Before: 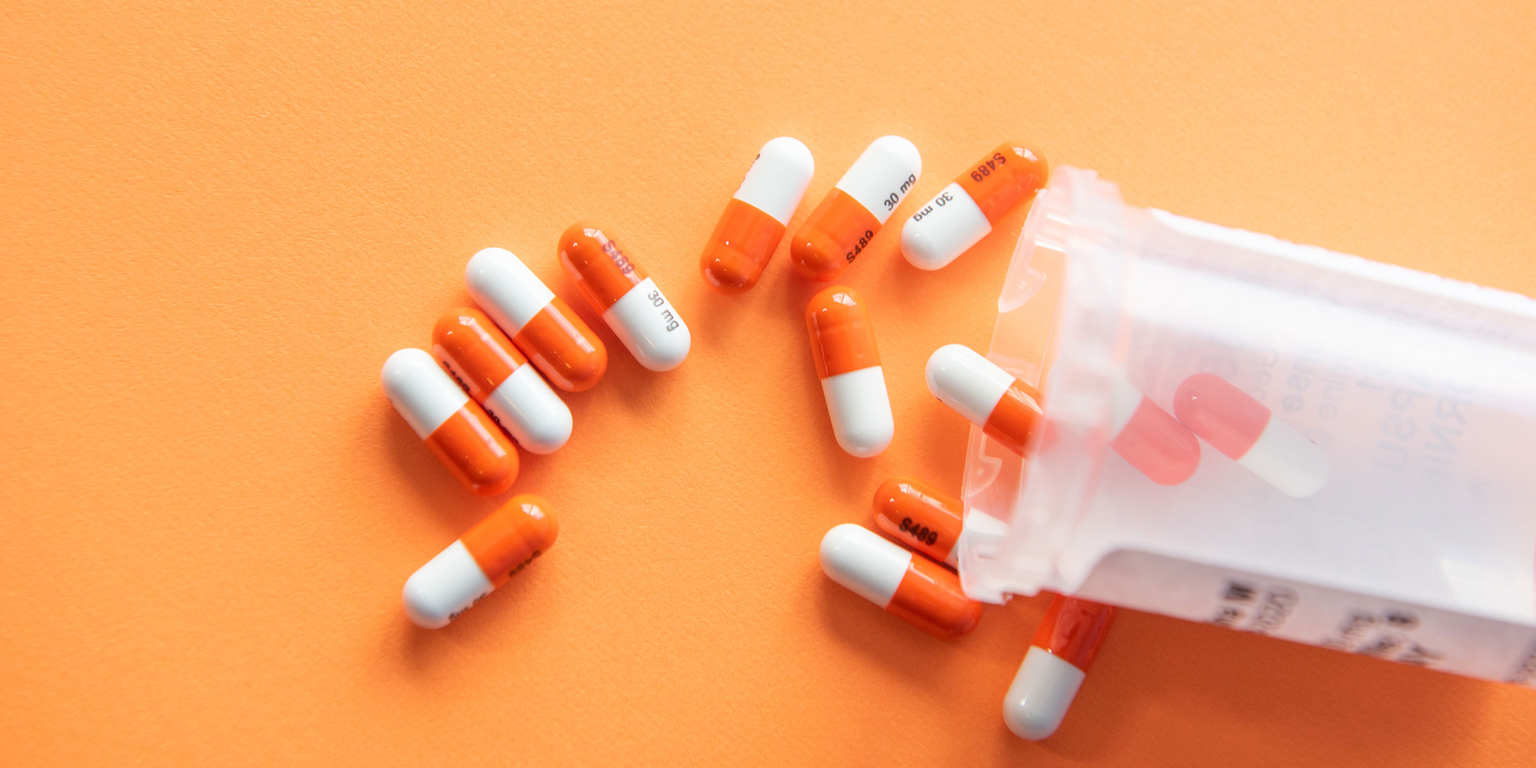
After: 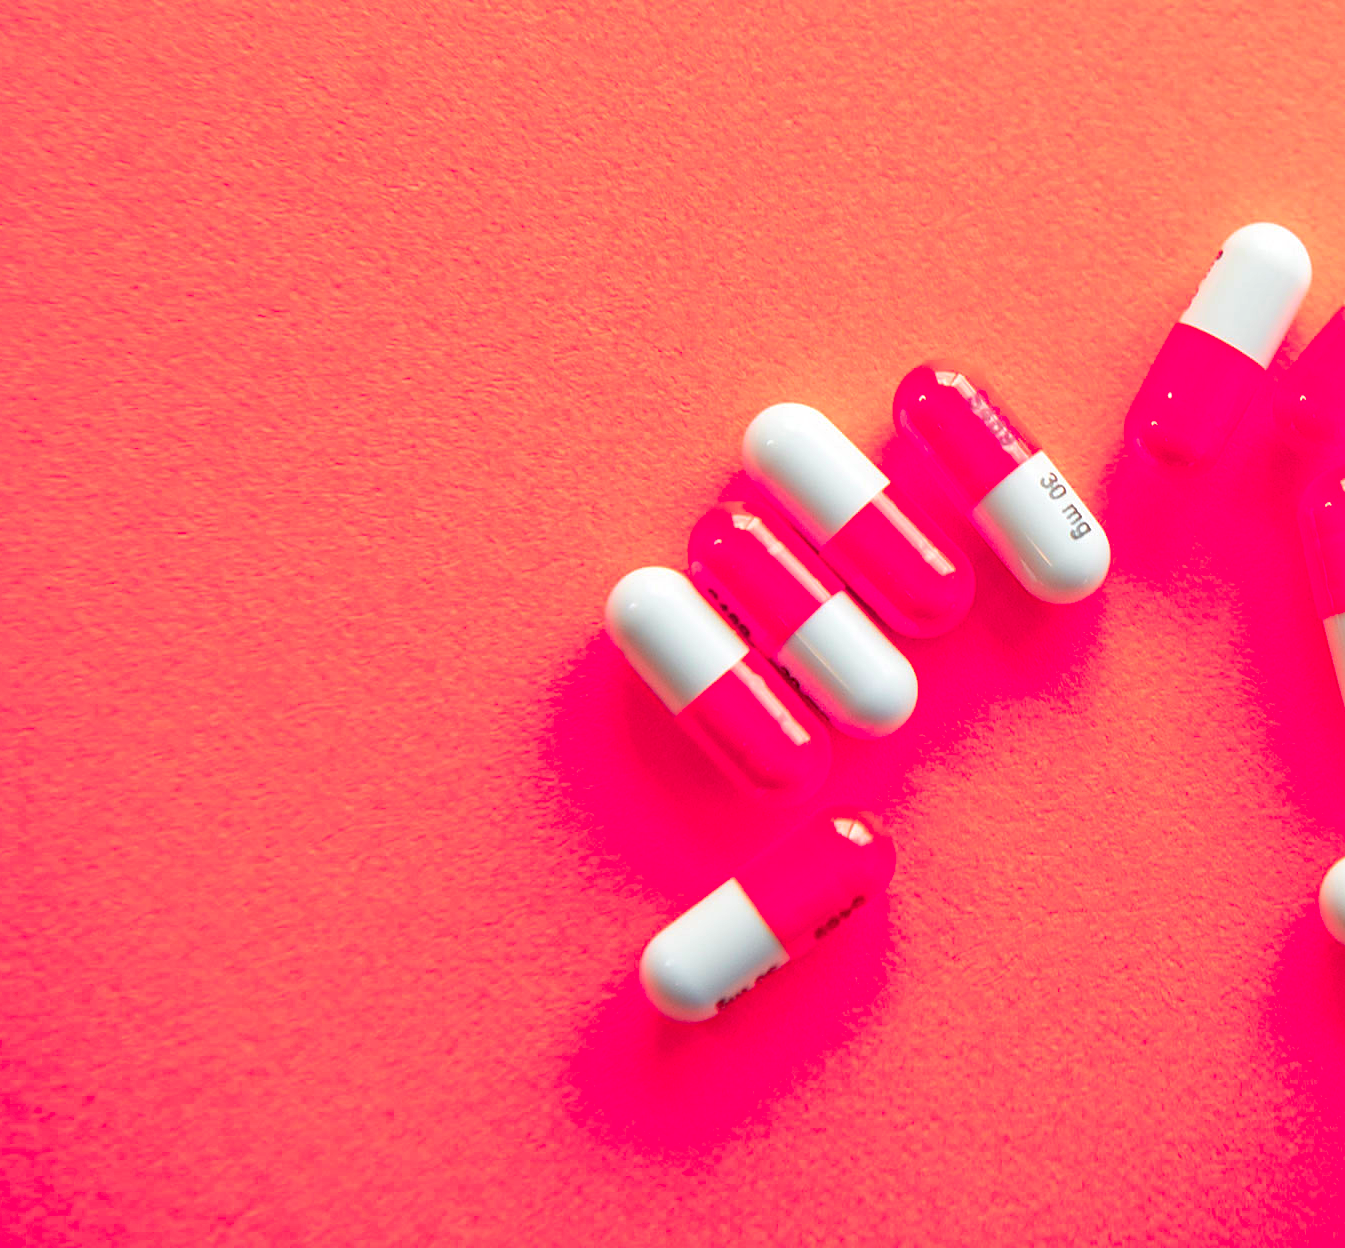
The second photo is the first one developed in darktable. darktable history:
haze removal: strength 0.29, distance 0.25, compatibility mode true, adaptive false
crop: left 0.587%, right 45.588%, bottom 0.086%
sharpen: on, module defaults
color zones: curves: ch1 [(0.24, 0.634) (0.75, 0.5)]; ch2 [(0.253, 0.437) (0.745, 0.491)], mix 102.12%
